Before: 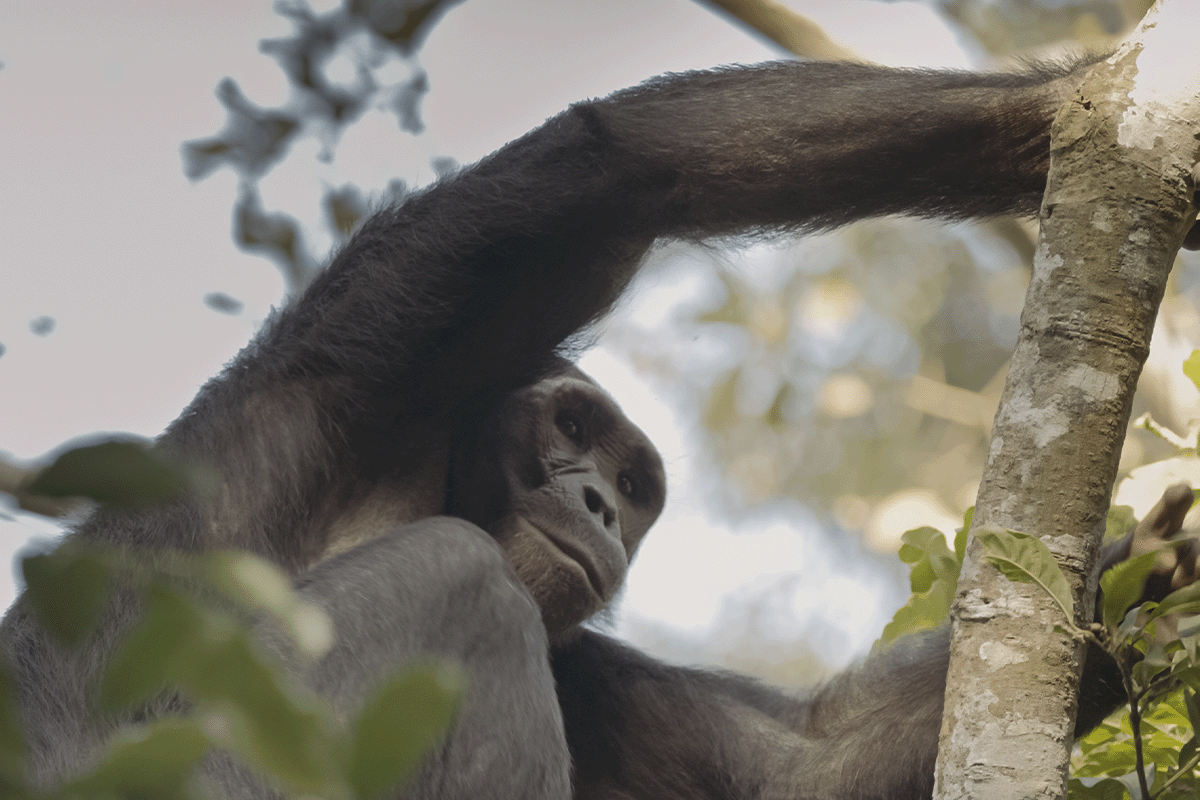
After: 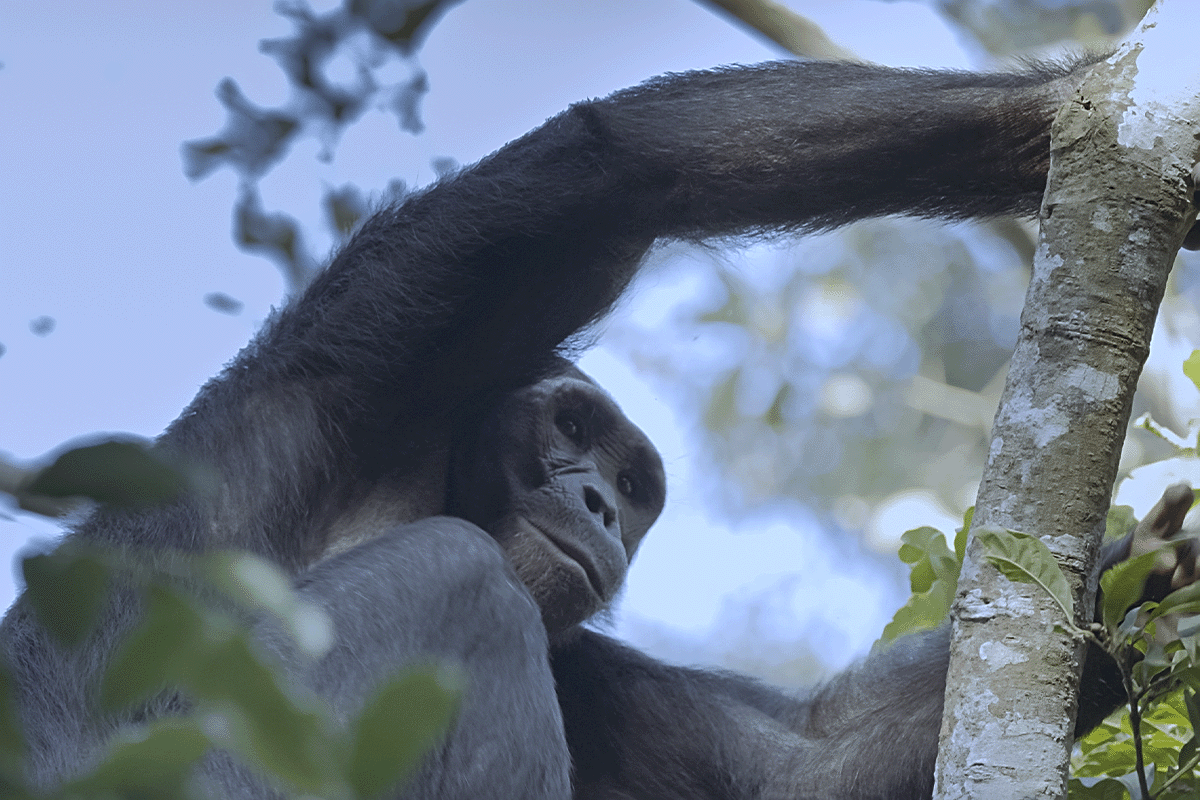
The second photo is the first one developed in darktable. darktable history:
sharpen: on, module defaults
white balance: red 0.871, blue 1.249
